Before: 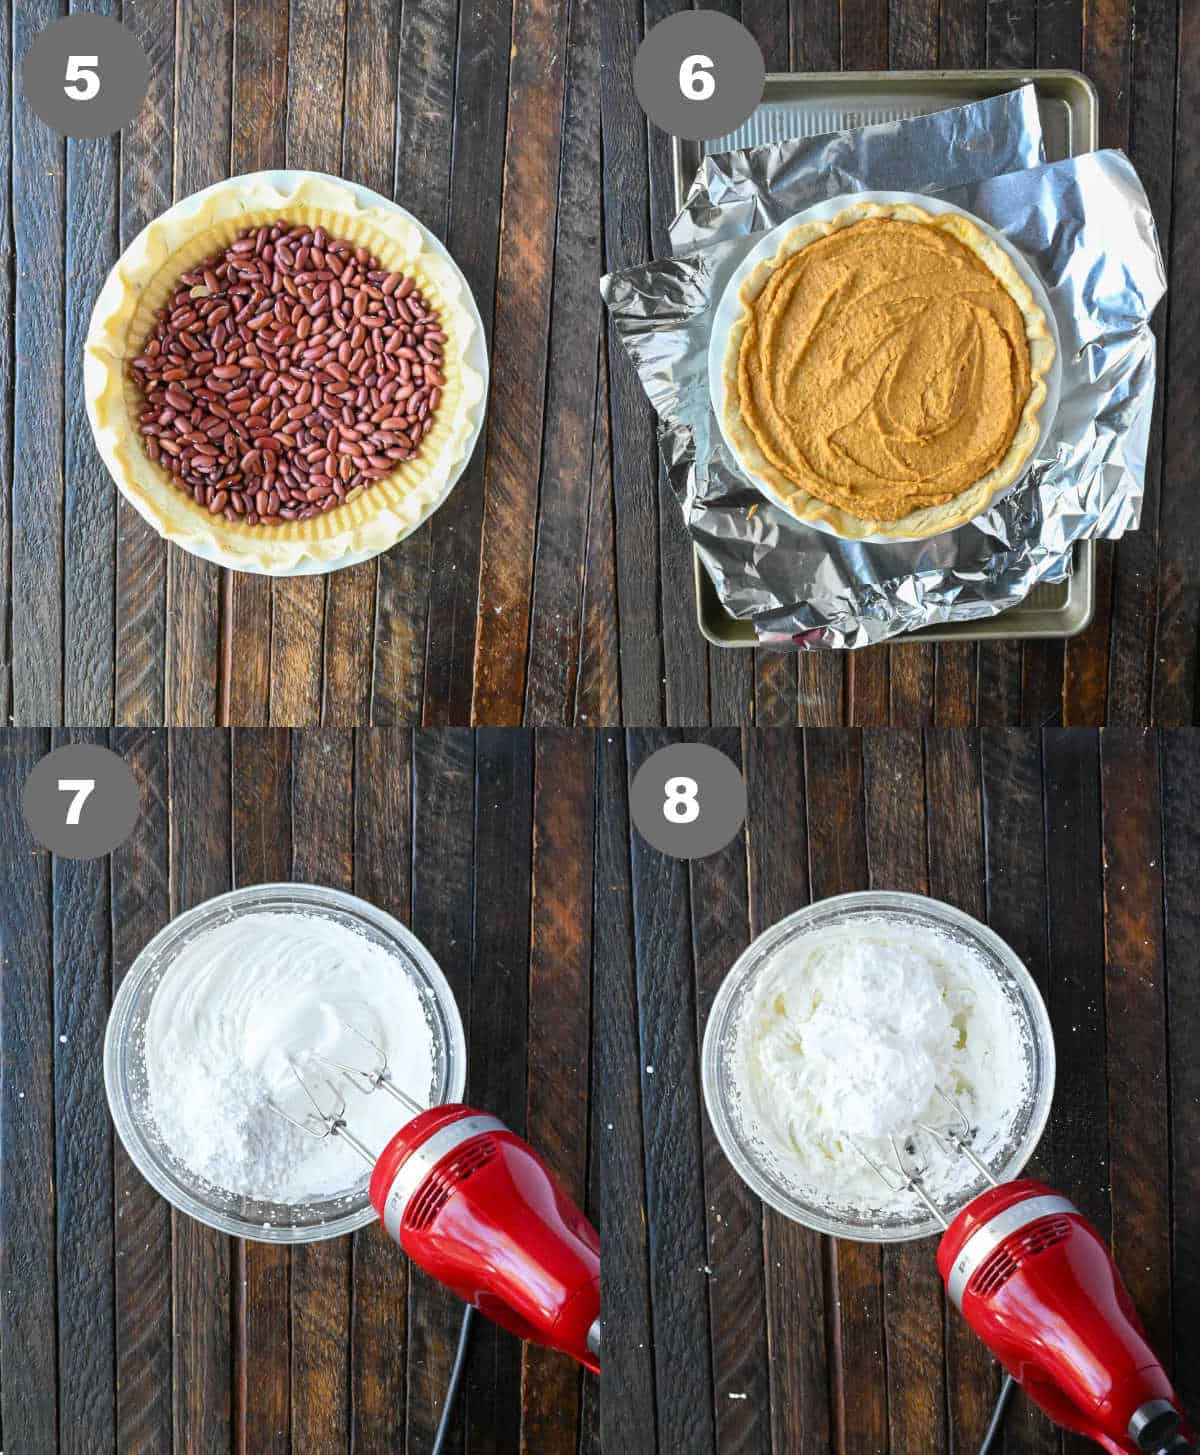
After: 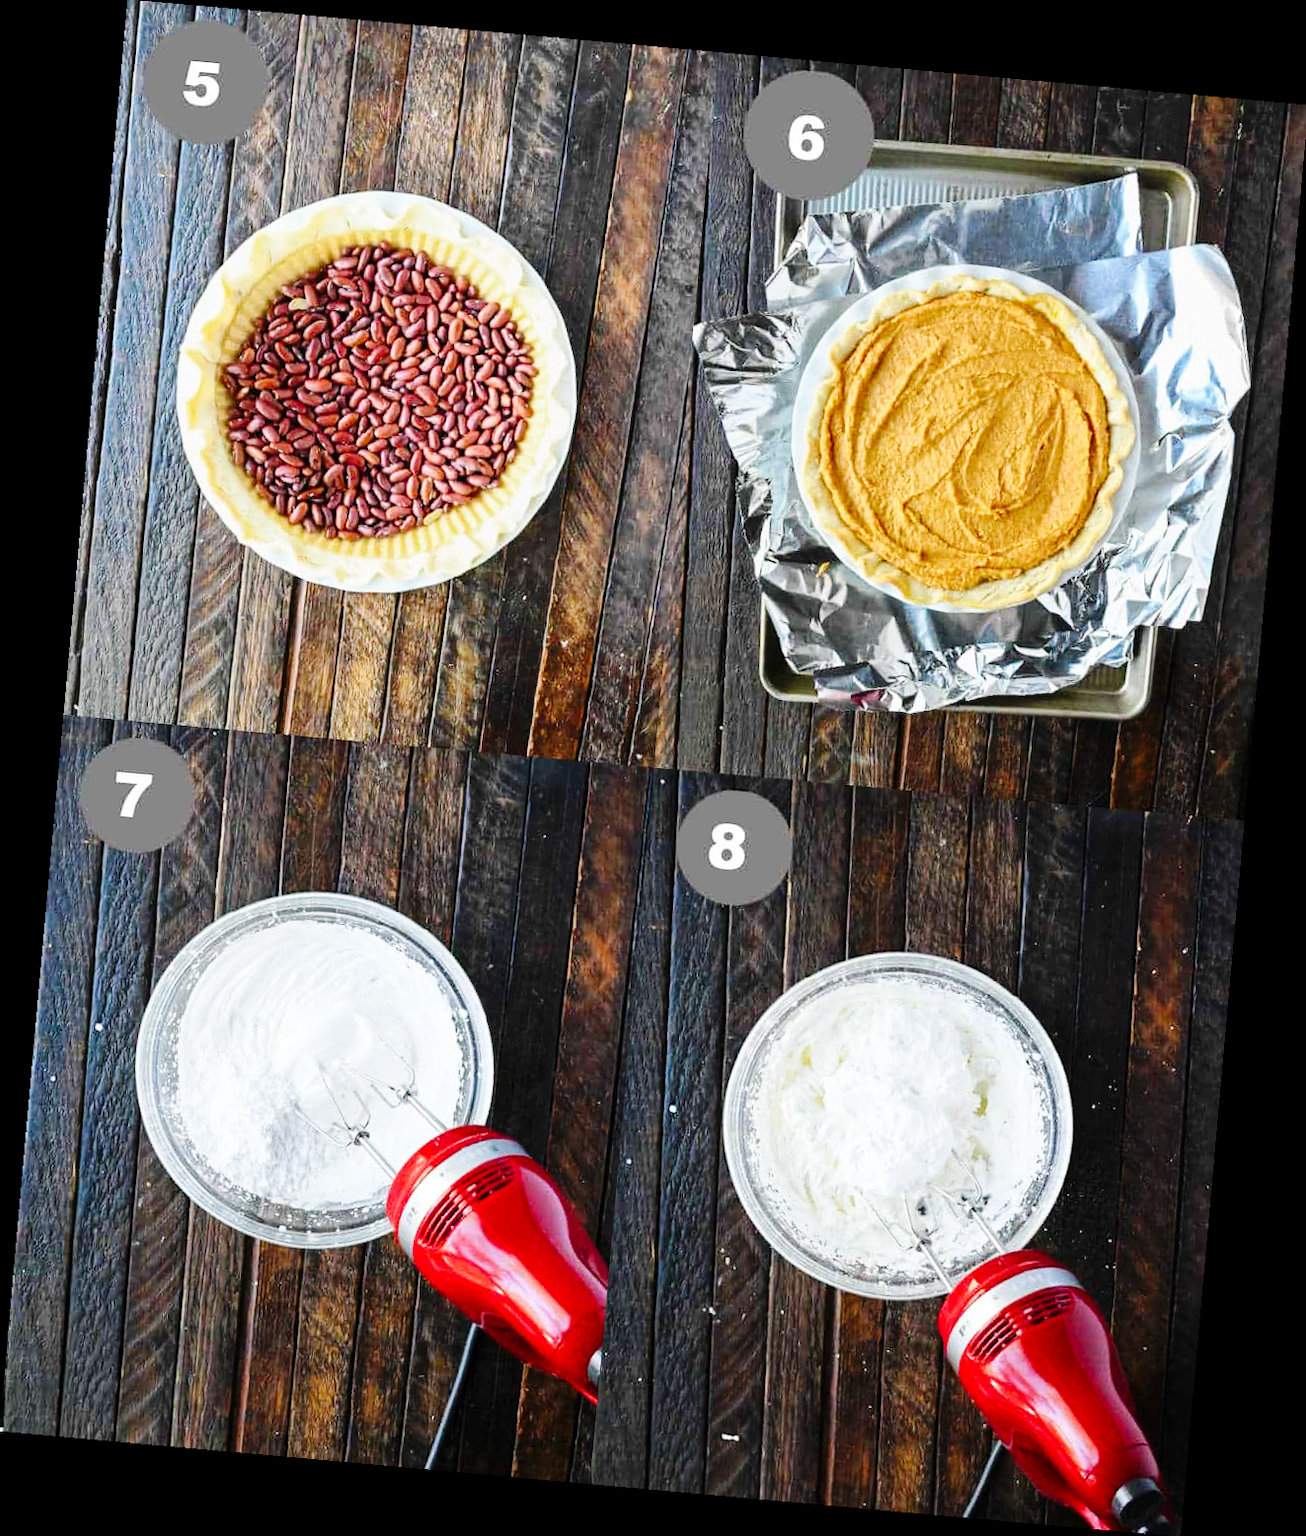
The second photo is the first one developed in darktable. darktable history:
base curve: curves: ch0 [(0, 0) (0.036, 0.025) (0.121, 0.166) (0.206, 0.329) (0.605, 0.79) (1, 1)], preserve colors none
rotate and perspective: rotation 5.12°, automatic cropping off
